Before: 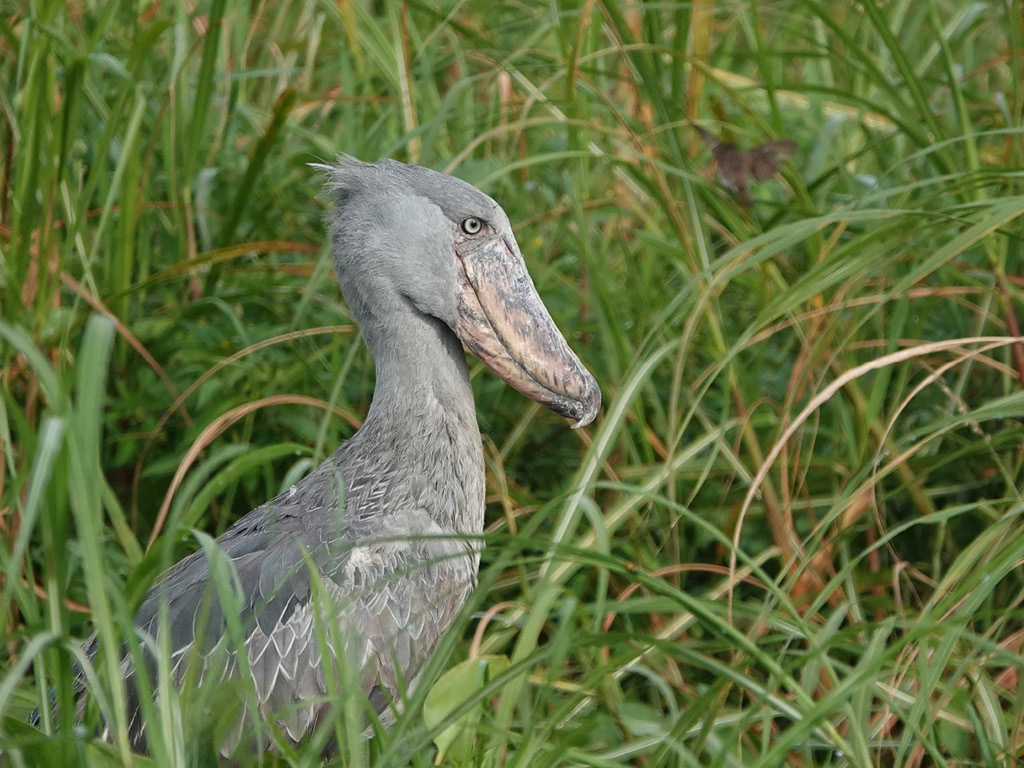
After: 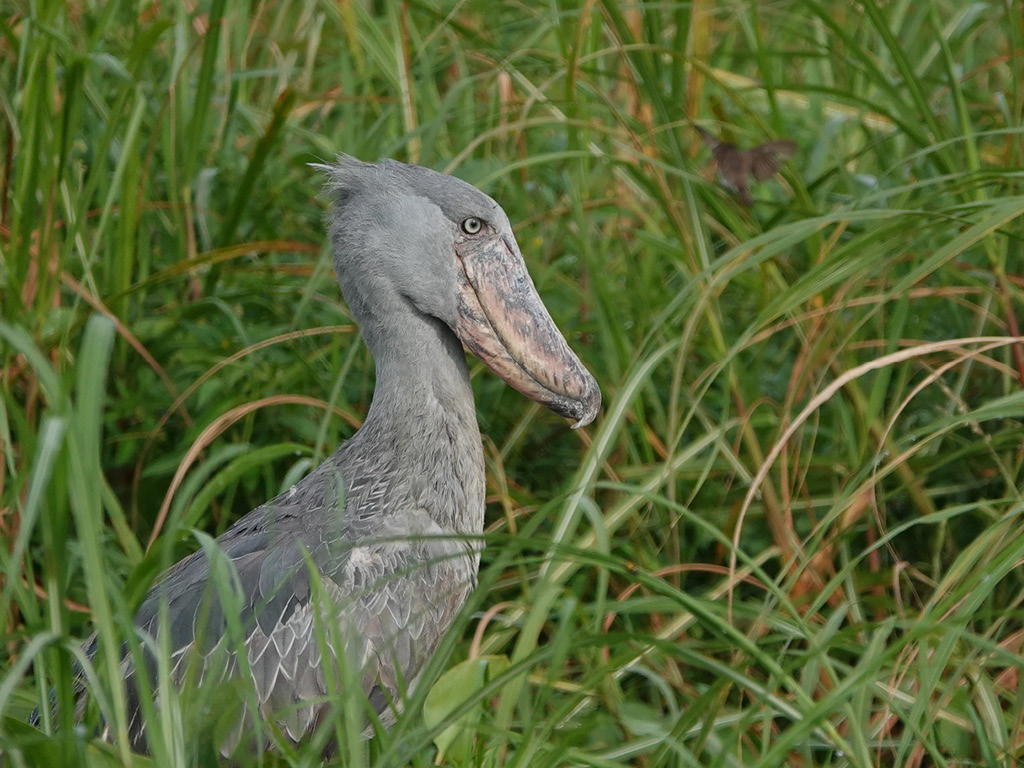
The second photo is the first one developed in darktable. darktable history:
shadows and highlights: shadows 82.42, white point adjustment -8.99, highlights -61.16, highlights color adjustment 0.139%, soften with gaussian
